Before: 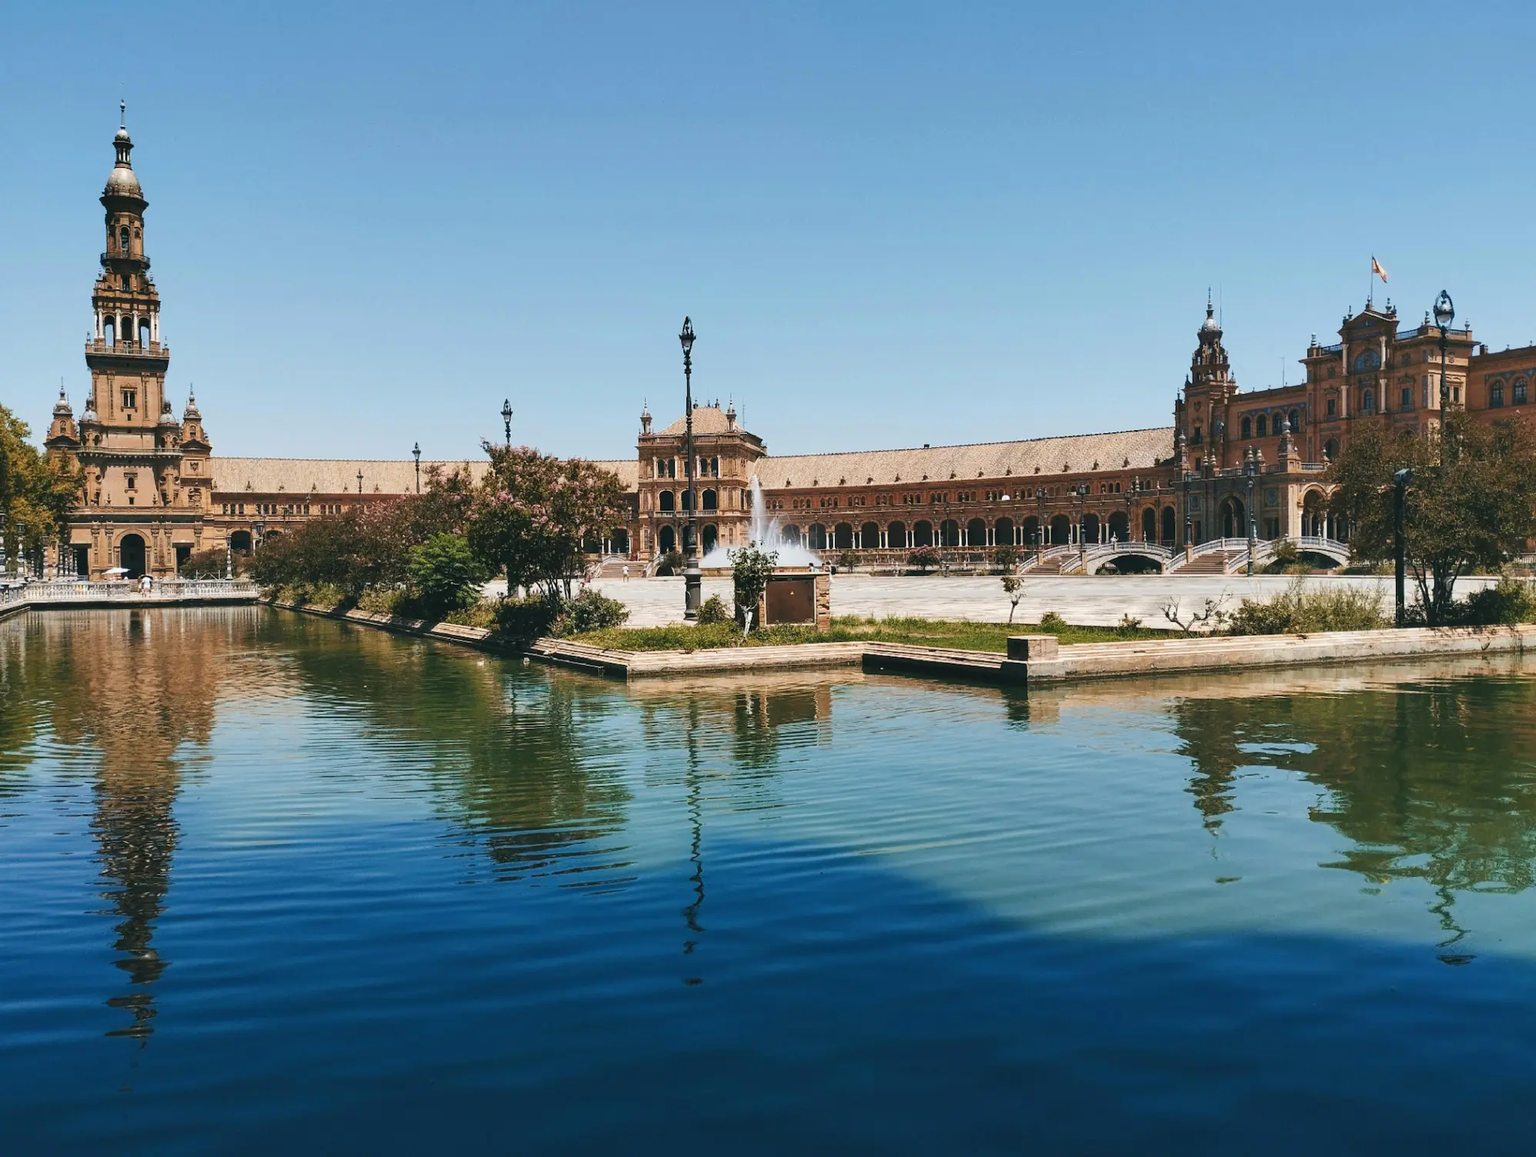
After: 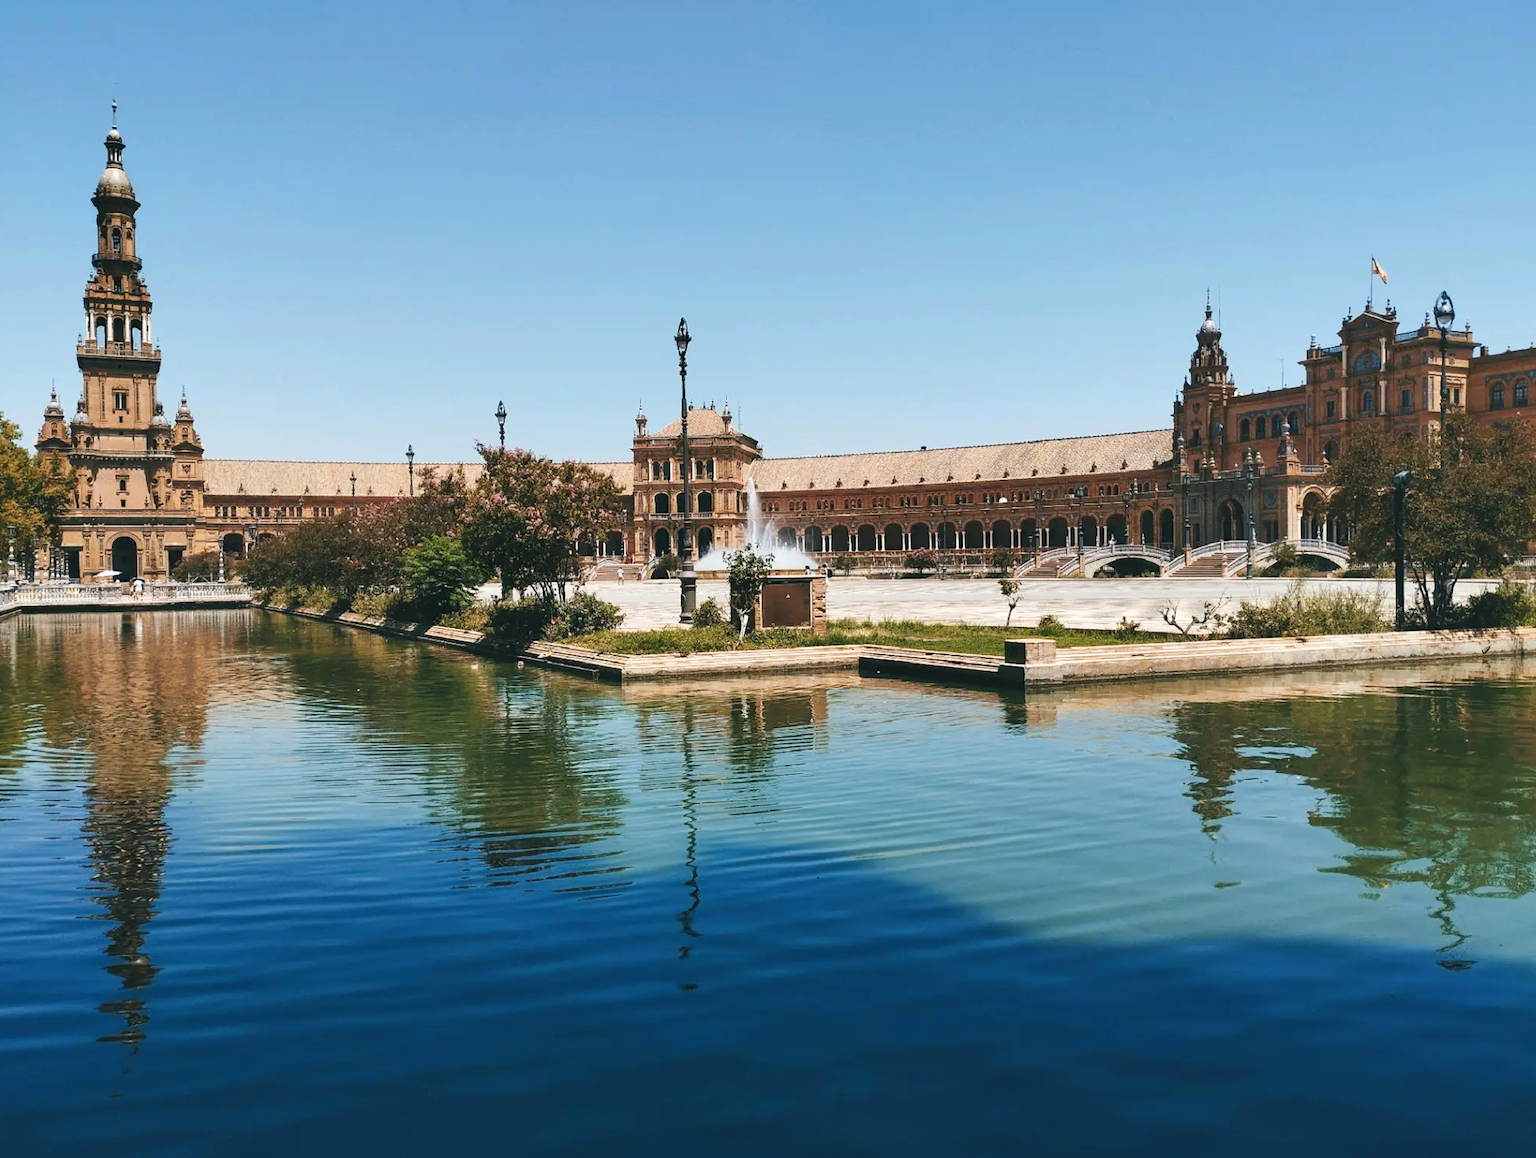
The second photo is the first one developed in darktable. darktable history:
exposure: exposure 0.161 EV, compensate highlight preservation false
crop and rotate: left 0.614%, top 0.179%, bottom 0.309%
